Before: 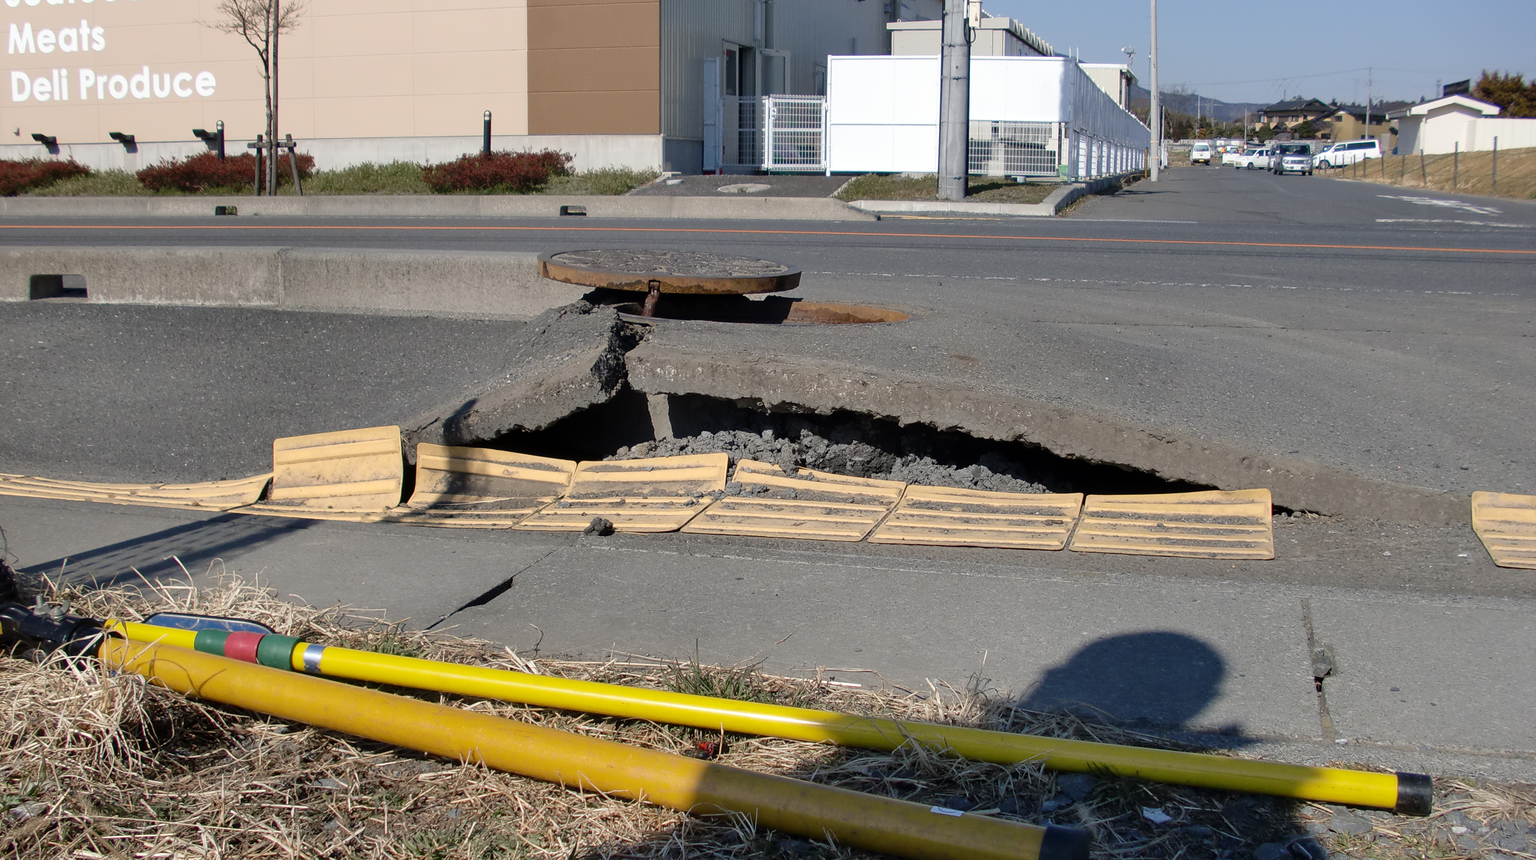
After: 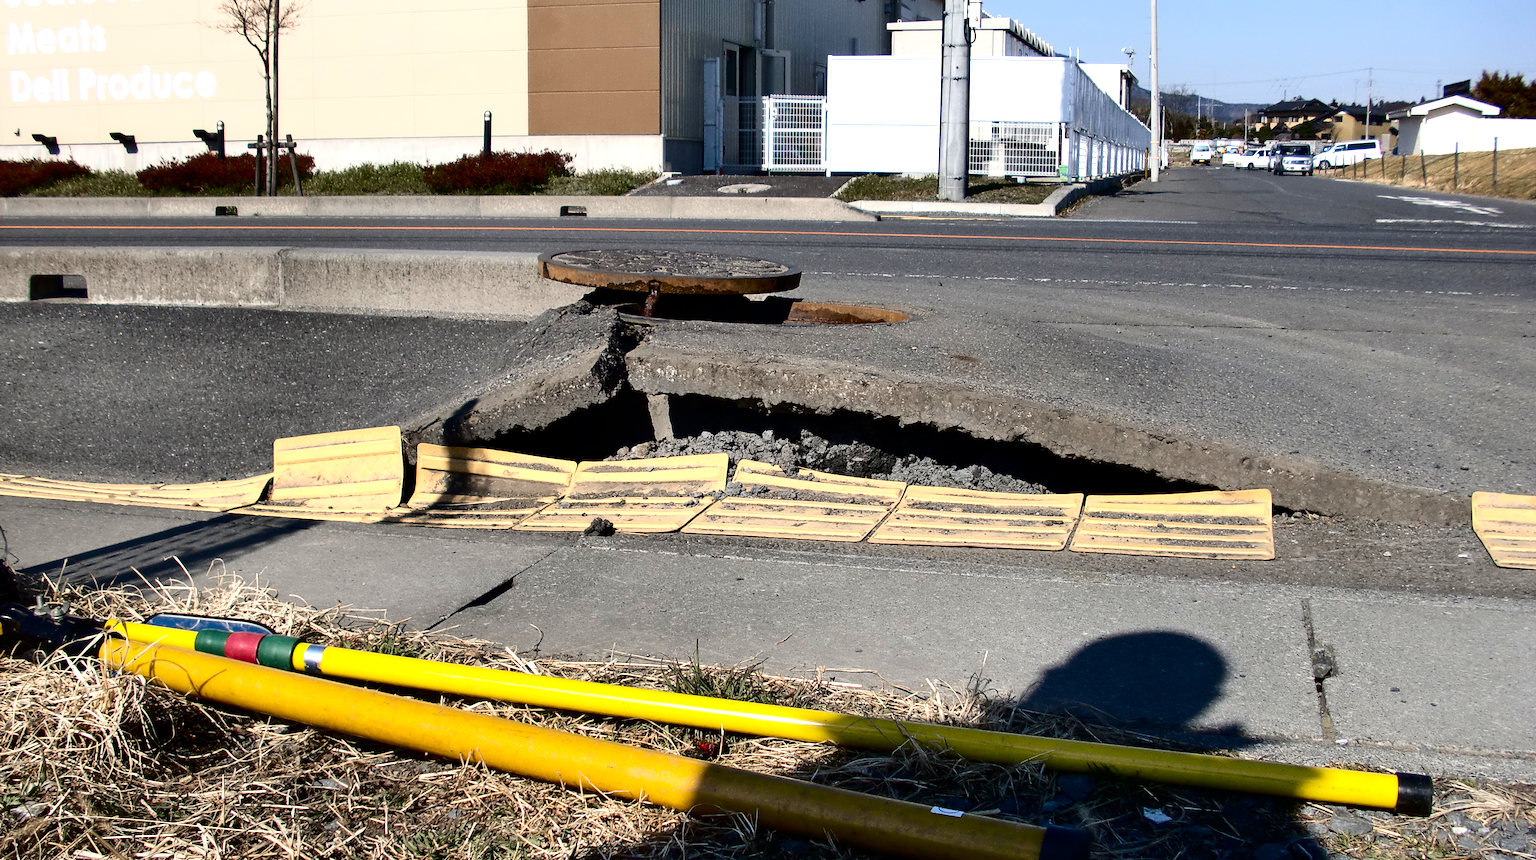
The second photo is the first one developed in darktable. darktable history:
contrast brightness saturation: contrast 0.21, brightness -0.11, saturation 0.21
tone equalizer: -8 EV -0.75 EV, -7 EV -0.7 EV, -6 EV -0.6 EV, -5 EV -0.4 EV, -3 EV 0.4 EV, -2 EV 0.6 EV, -1 EV 0.7 EV, +0 EV 0.75 EV, edges refinement/feathering 500, mask exposure compensation -1.57 EV, preserve details no
